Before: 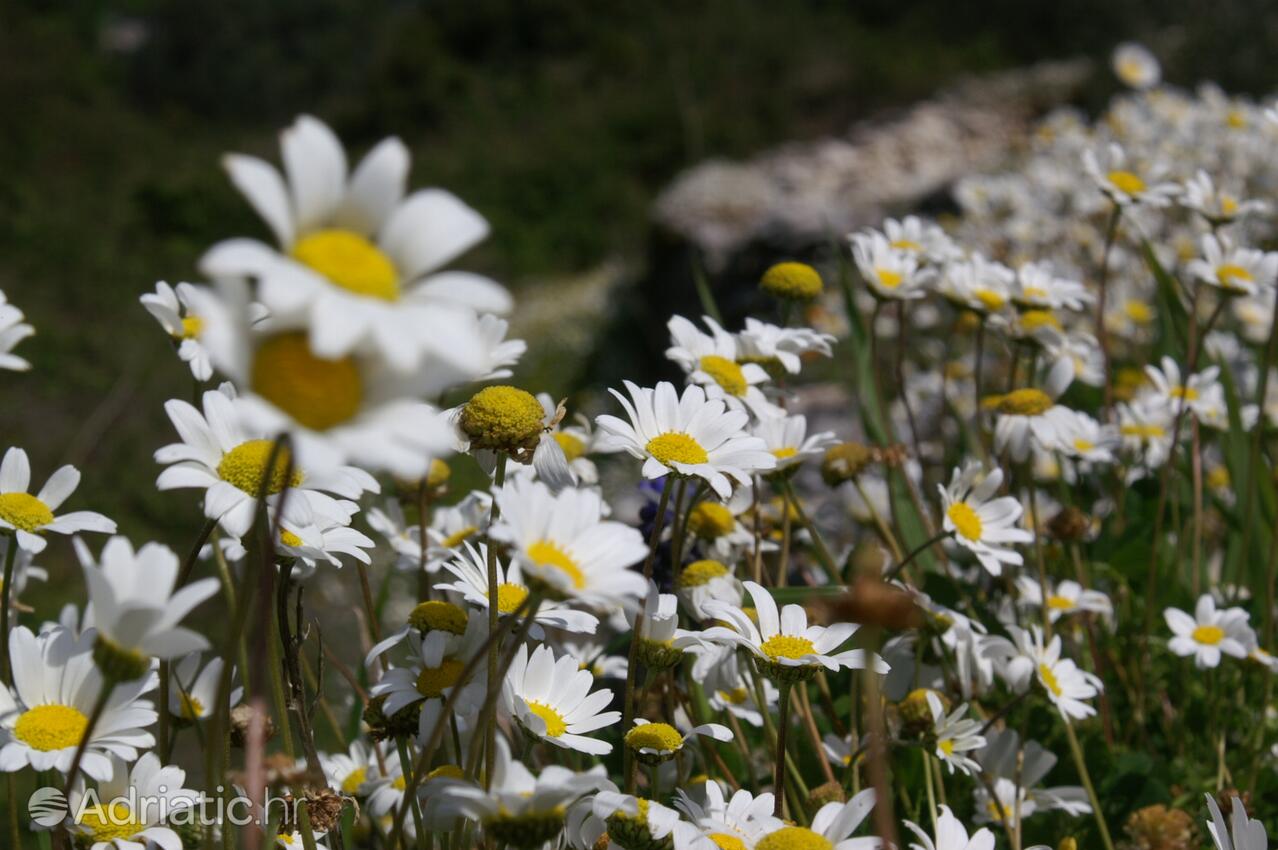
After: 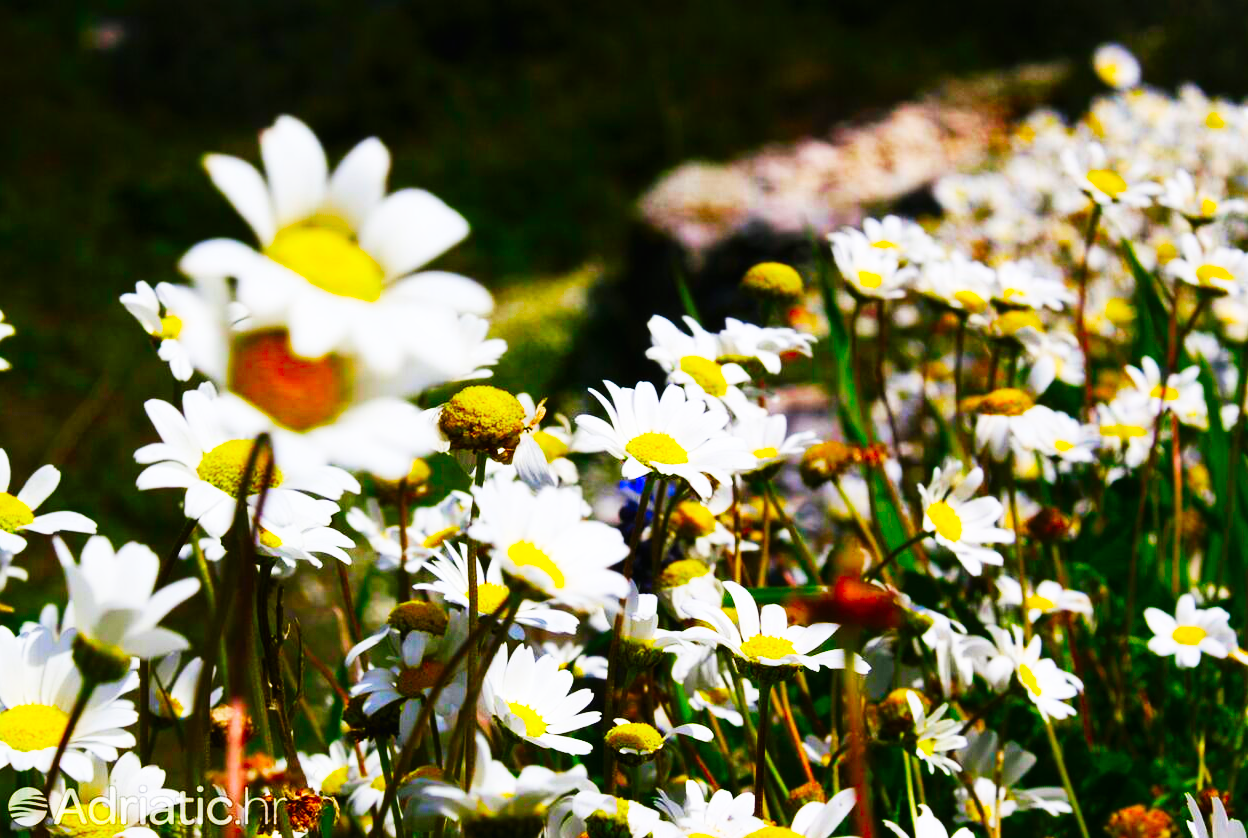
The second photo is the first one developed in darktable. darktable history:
shadows and highlights: shadows 3.81, highlights -17.98, soften with gaussian
tone curve: curves: ch0 [(0, 0) (0.003, 0.004) (0.011, 0.009) (0.025, 0.017) (0.044, 0.029) (0.069, 0.04) (0.1, 0.051) (0.136, 0.07) (0.177, 0.095) (0.224, 0.131) (0.277, 0.179) (0.335, 0.237) (0.399, 0.302) (0.468, 0.386) (0.543, 0.471) (0.623, 0.576) (0.709, 0.699) (0.801, 0.817) (0.898, 0.917) (1, 1)], preserve colors none
crop and rotate: left 1.683%, right 0.65%, bottom 1.325%
base curve: curves: ch0 [(0, 0.003) (0.001, 0.002) (0.006, 0.004) (0.02, 0.022) (0.048, 0.086) (0.094, 0.234) (0.162, 0.431) (0.258, 0.629) (0.385, 0.8) (0.548, 0.918) (0.751, 0.988) (1, 1)], preserve colors none
color correction: highlights b* -0.054, saturation 2.14
